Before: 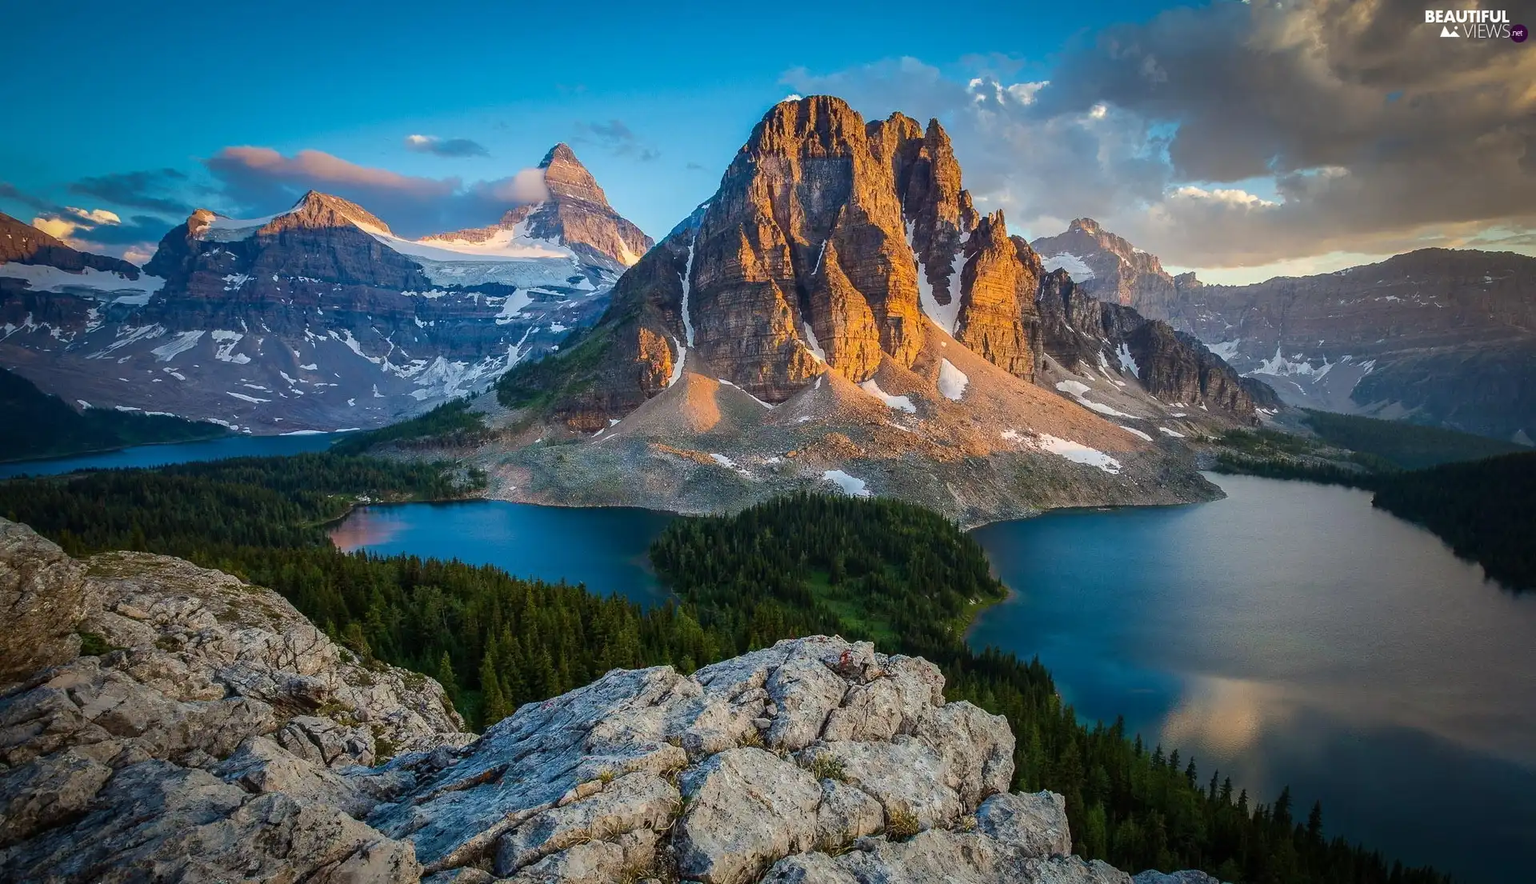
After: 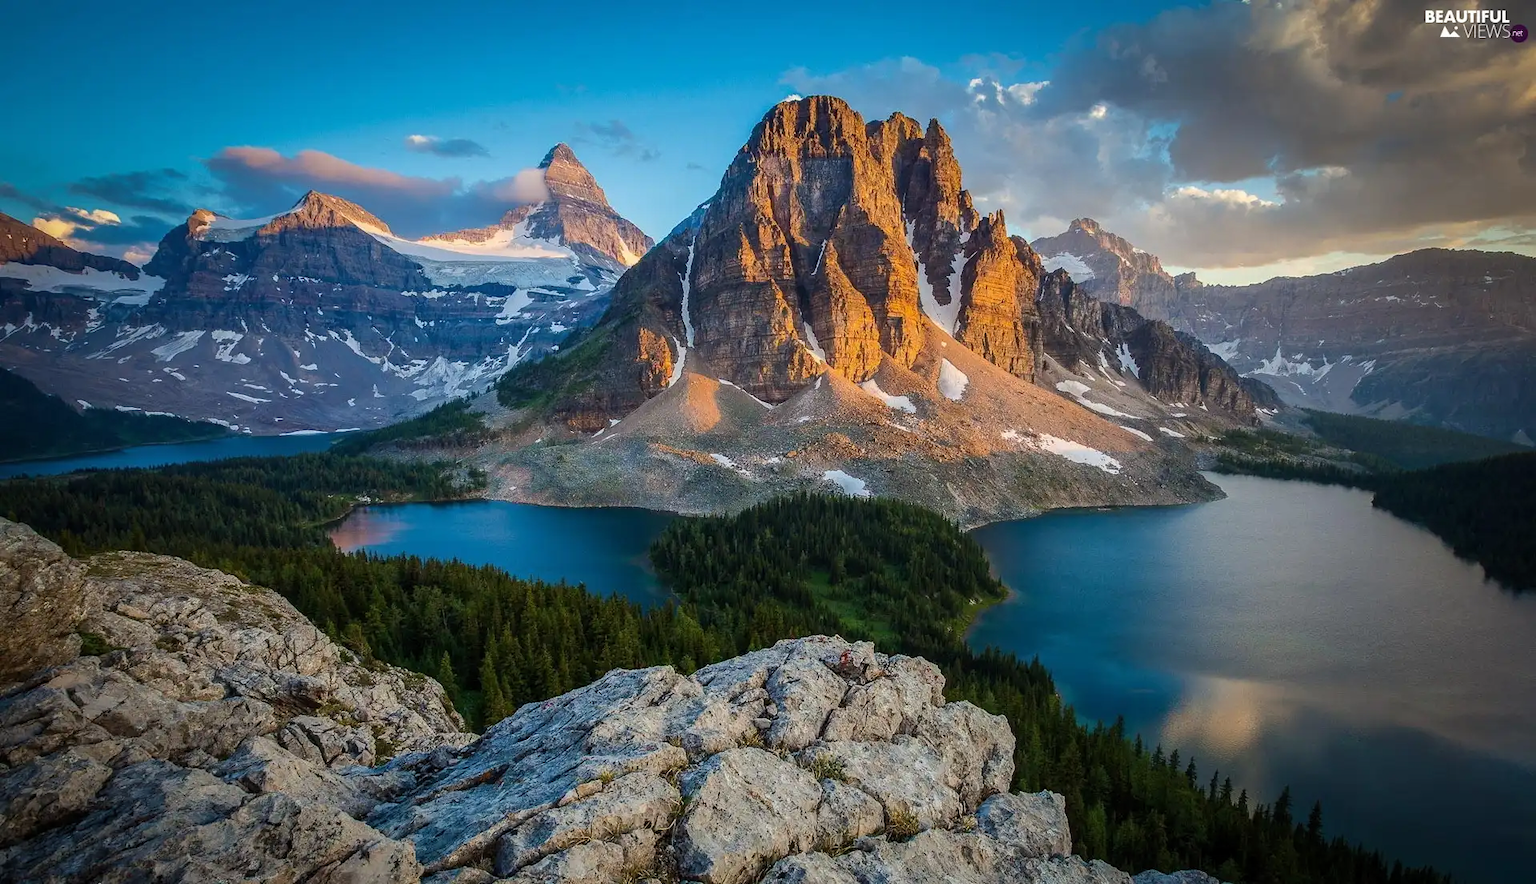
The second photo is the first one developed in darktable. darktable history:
levels: mode automatic, black 0.038%, levels [0, 0.498, 1]
